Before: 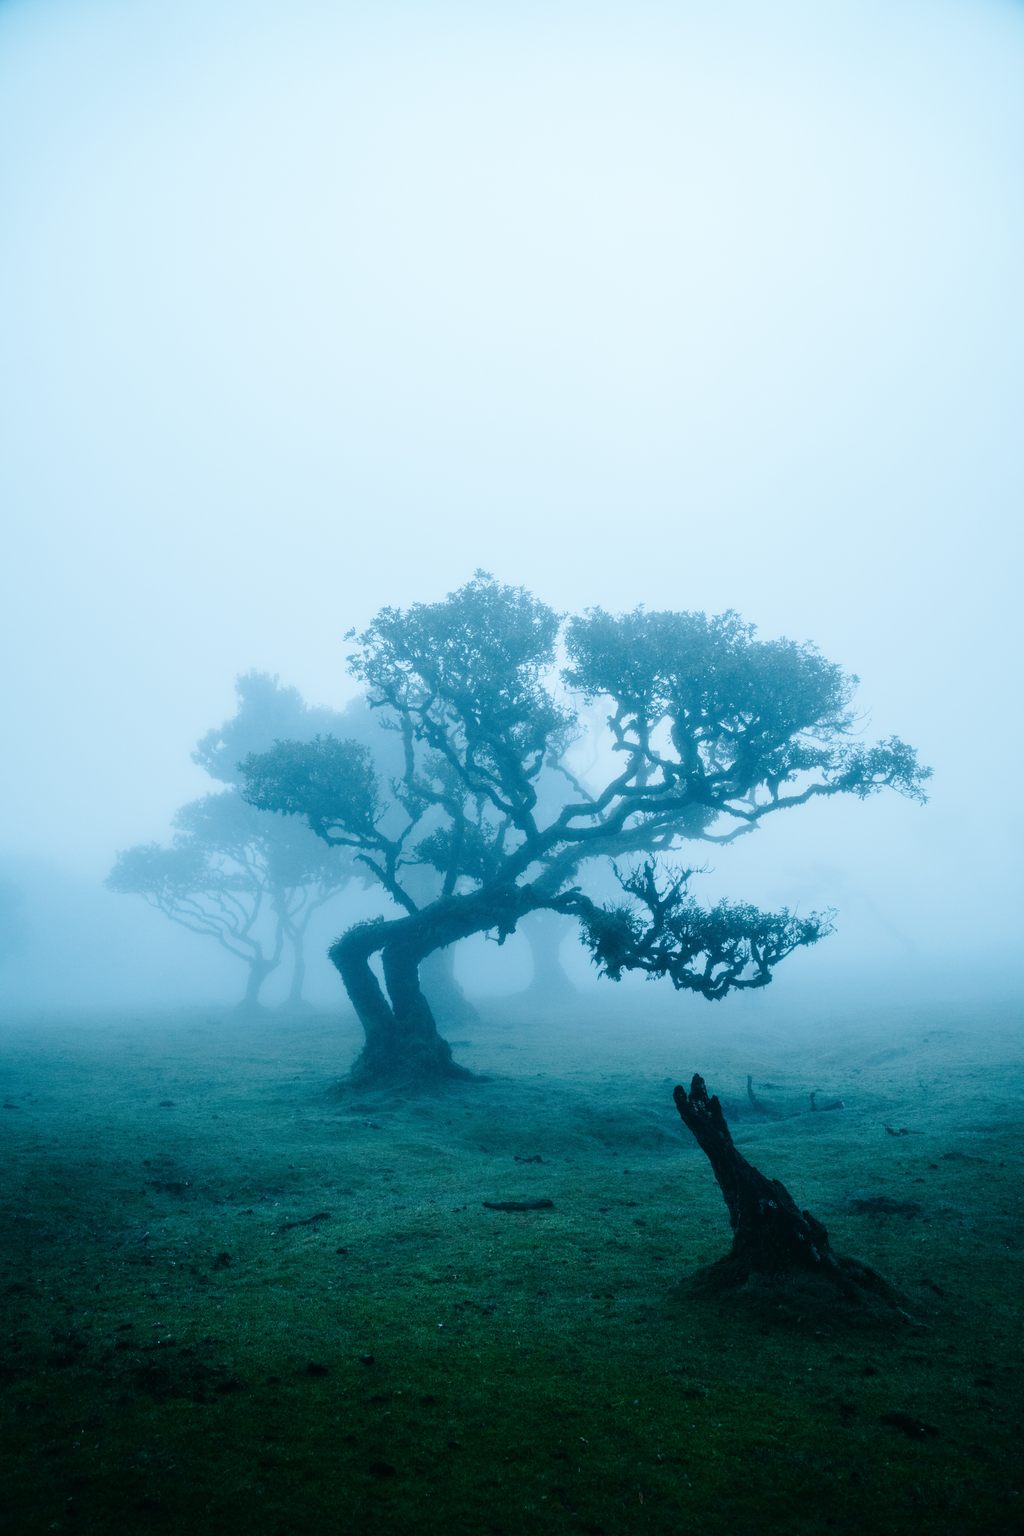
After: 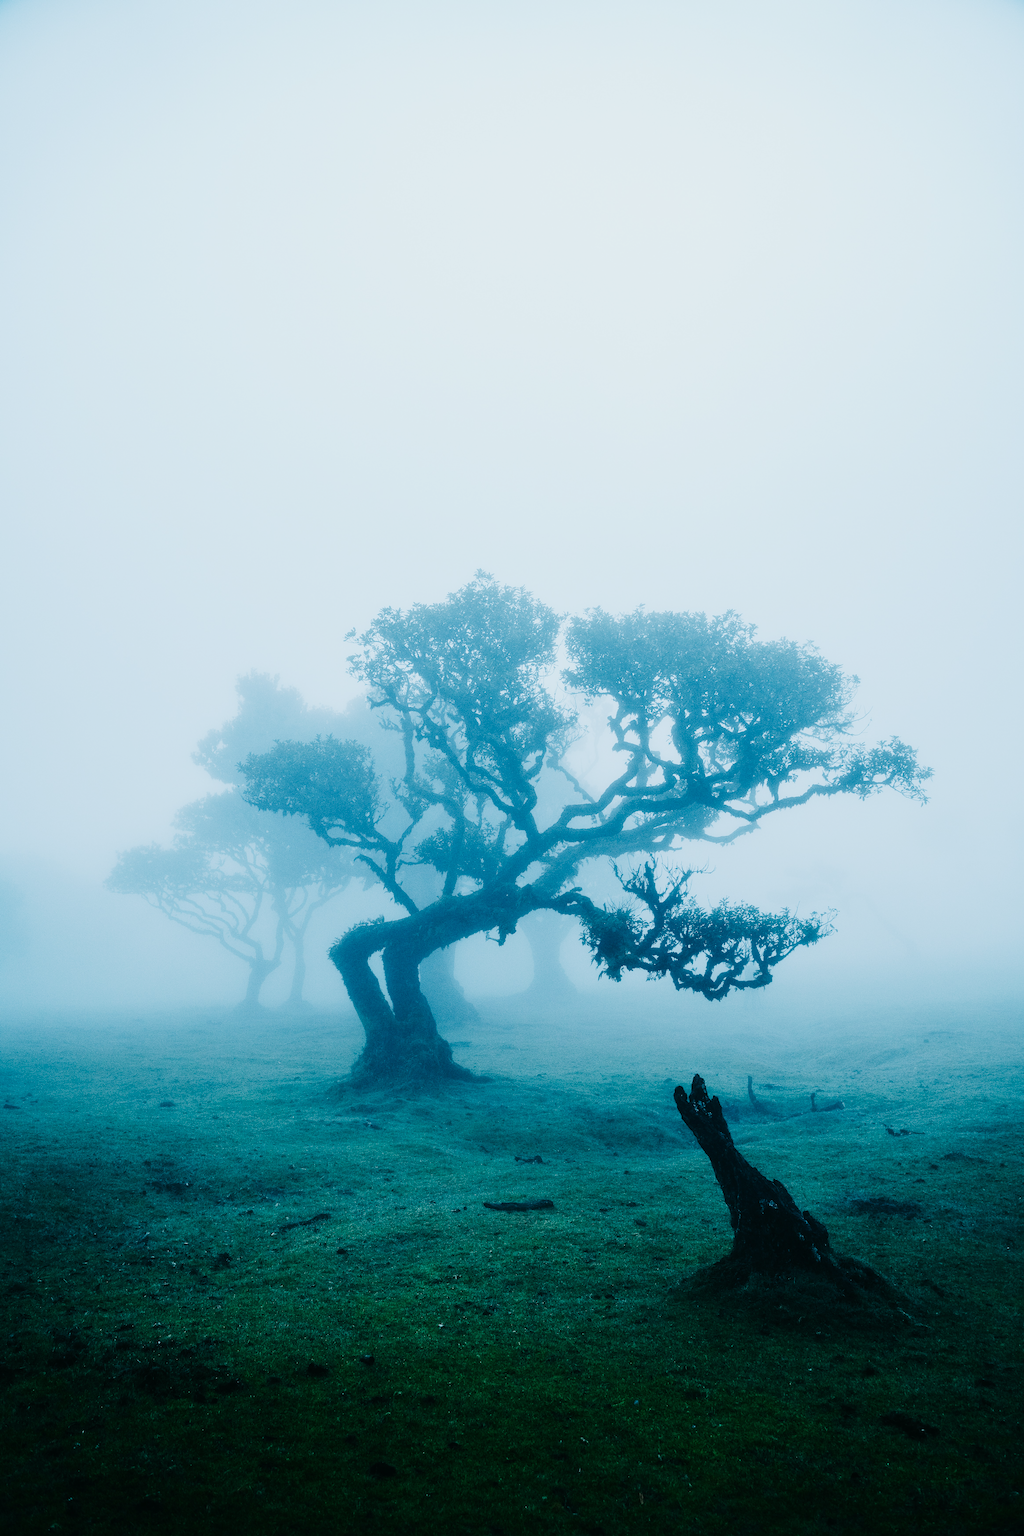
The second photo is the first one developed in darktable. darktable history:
exposure: exposure 0.187 EV, compensate highlight preservation false
tone curve: curves: ch0 [(0, 0) (0.091, 0.066) (0.184, 0.16) (0.491, 0.519) (0.748, 0.765) (1, 0.919)]; ch1 [(0, 0) (0.179, 0.173) (0.322, 0.32) (0.424, 0.424) (0.502, 0.504) (0.56, 0.575) (0.631, 0.675) (0.777, 0.806) (1, 1)]; ch2 [(0, 0) (0.434, 0.447) (0.497, 0.498) (0.539, 0.566) (0.676, 0.691) (1, 1)], preserve colors none
sharpen: on, module defaults
